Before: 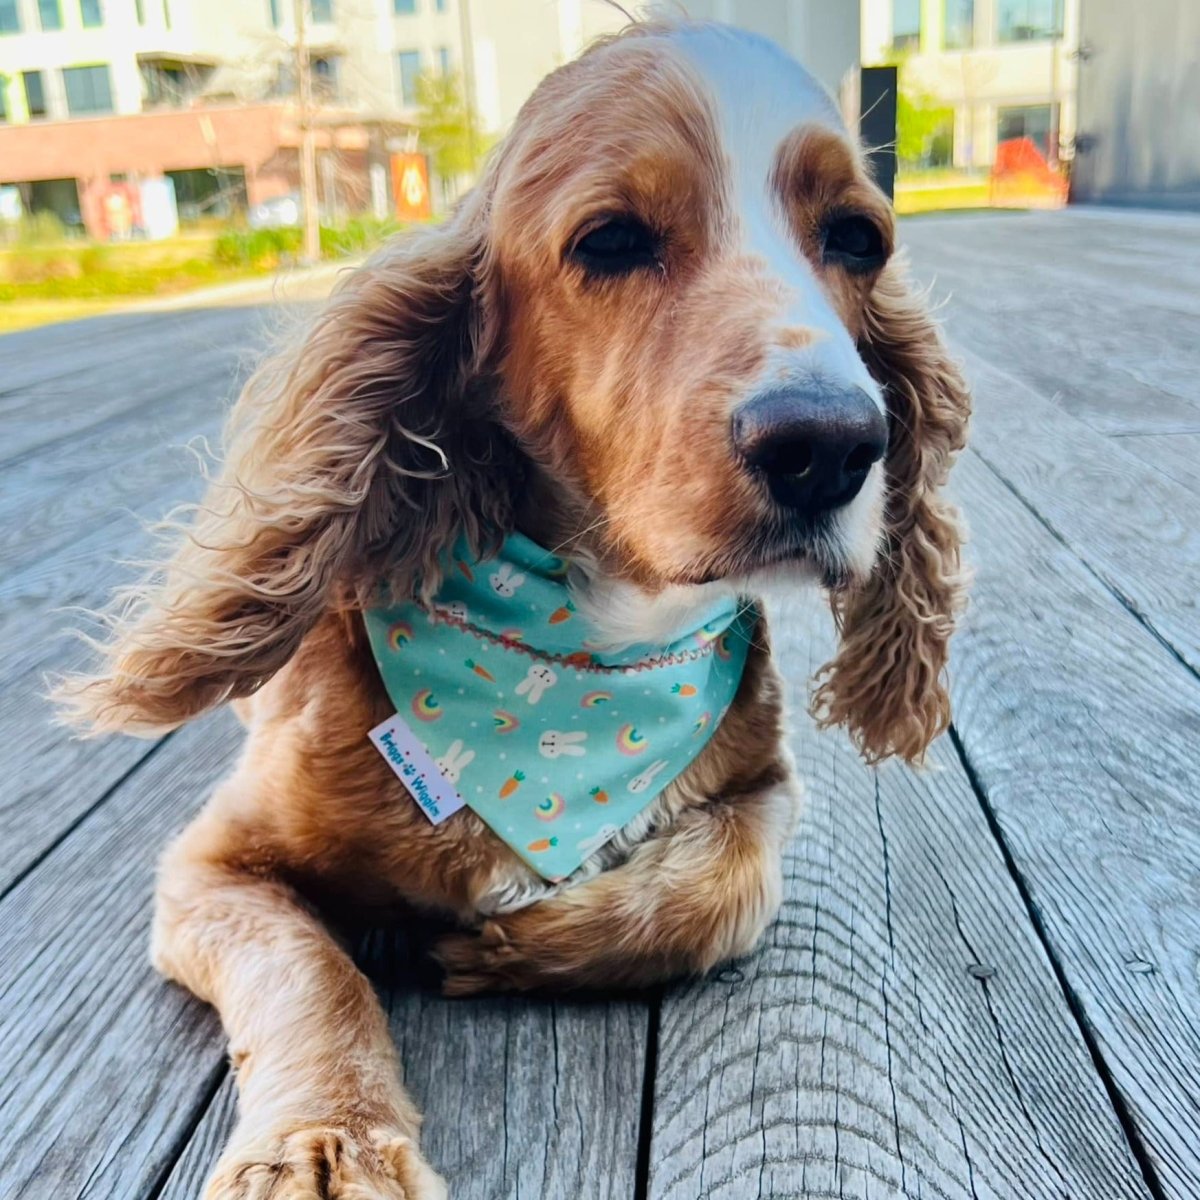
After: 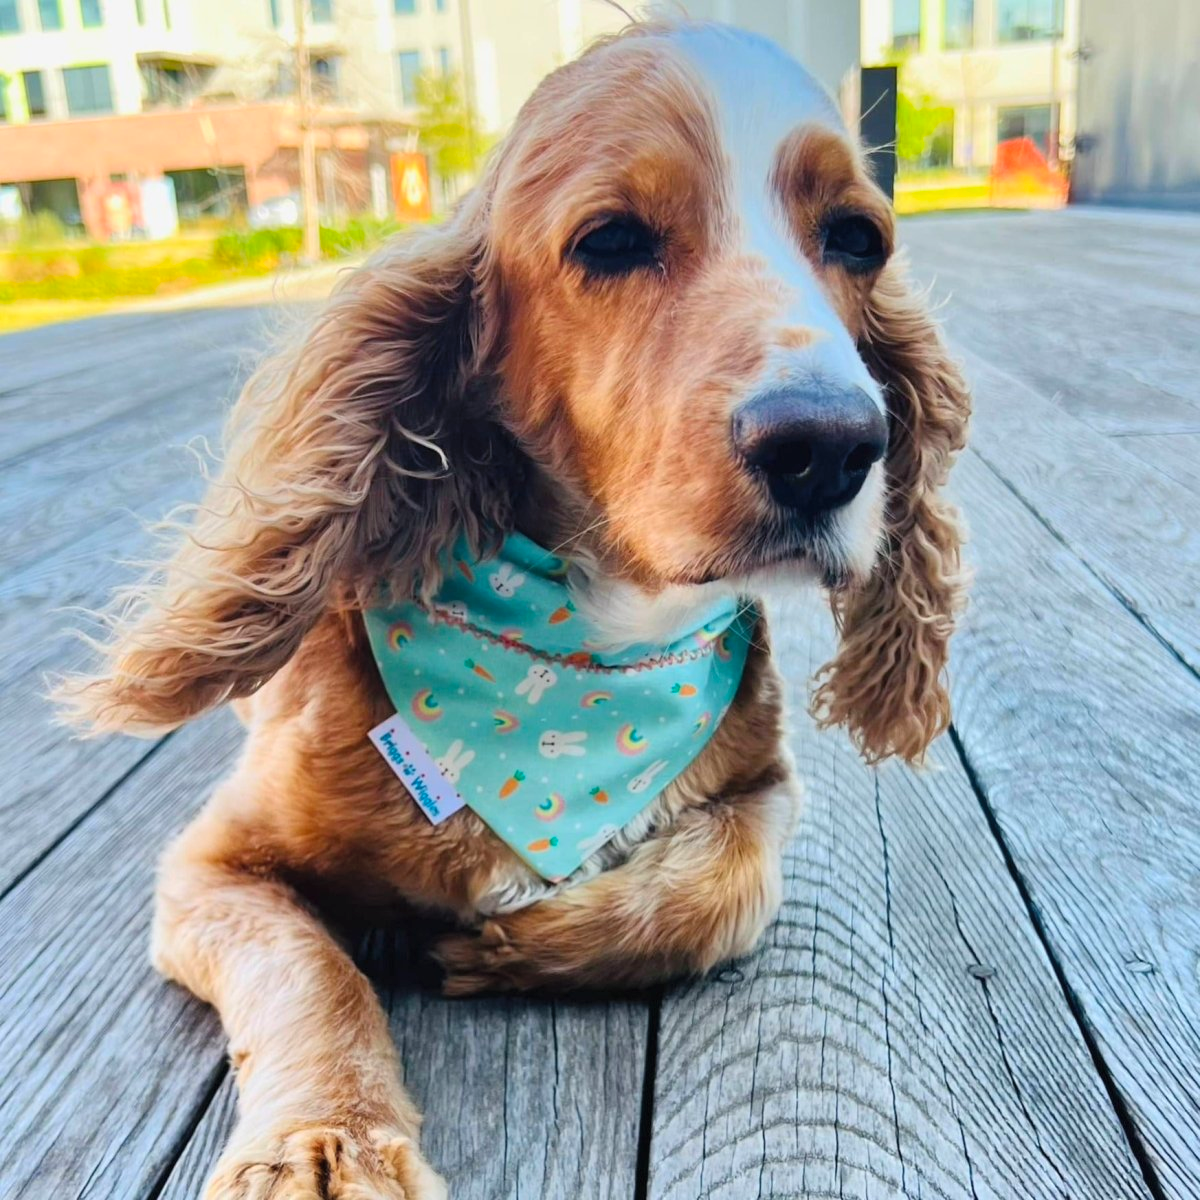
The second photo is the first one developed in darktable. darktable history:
exposure: black level correction 0, exposure 0 EV, compensate highlight preservation false
contrast brightness saturation: brightness 0.086, saturation 0.191
